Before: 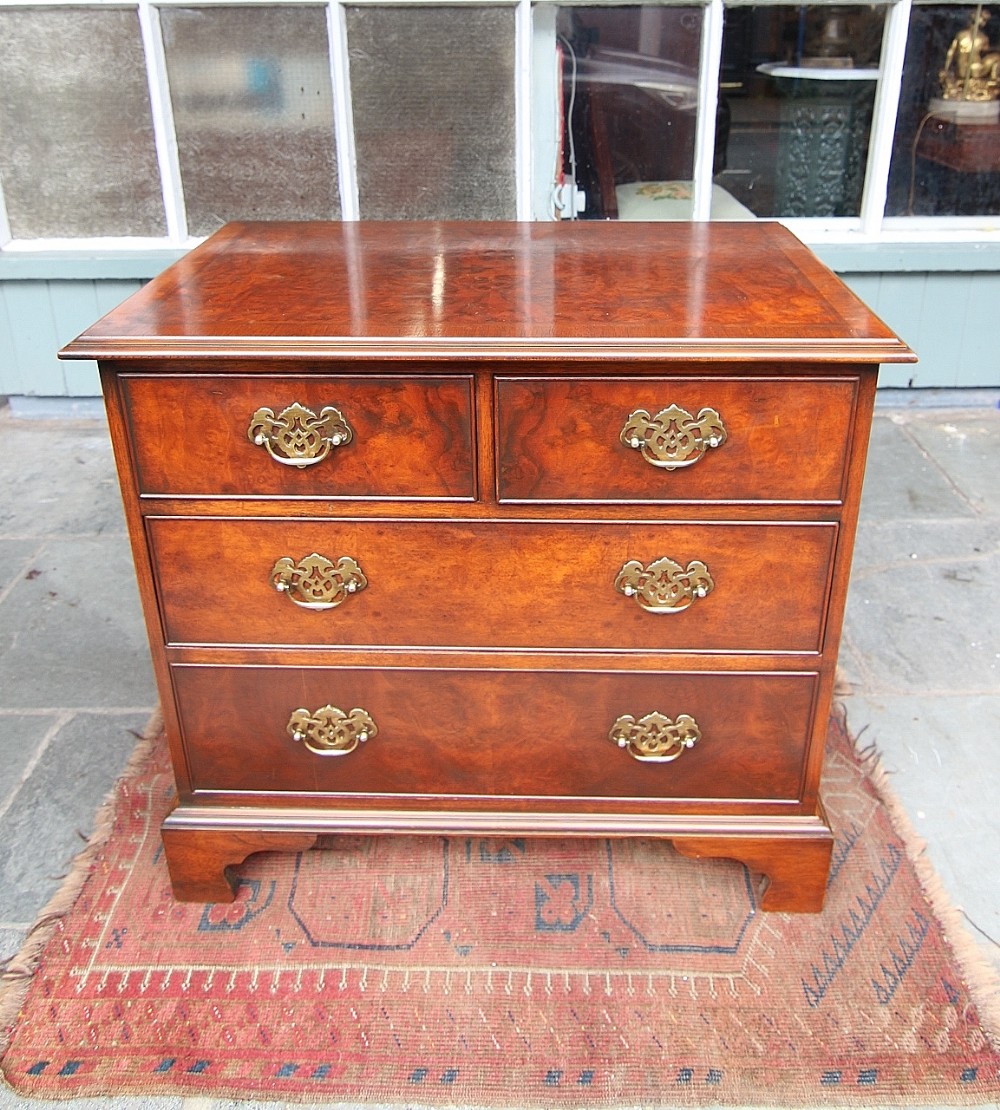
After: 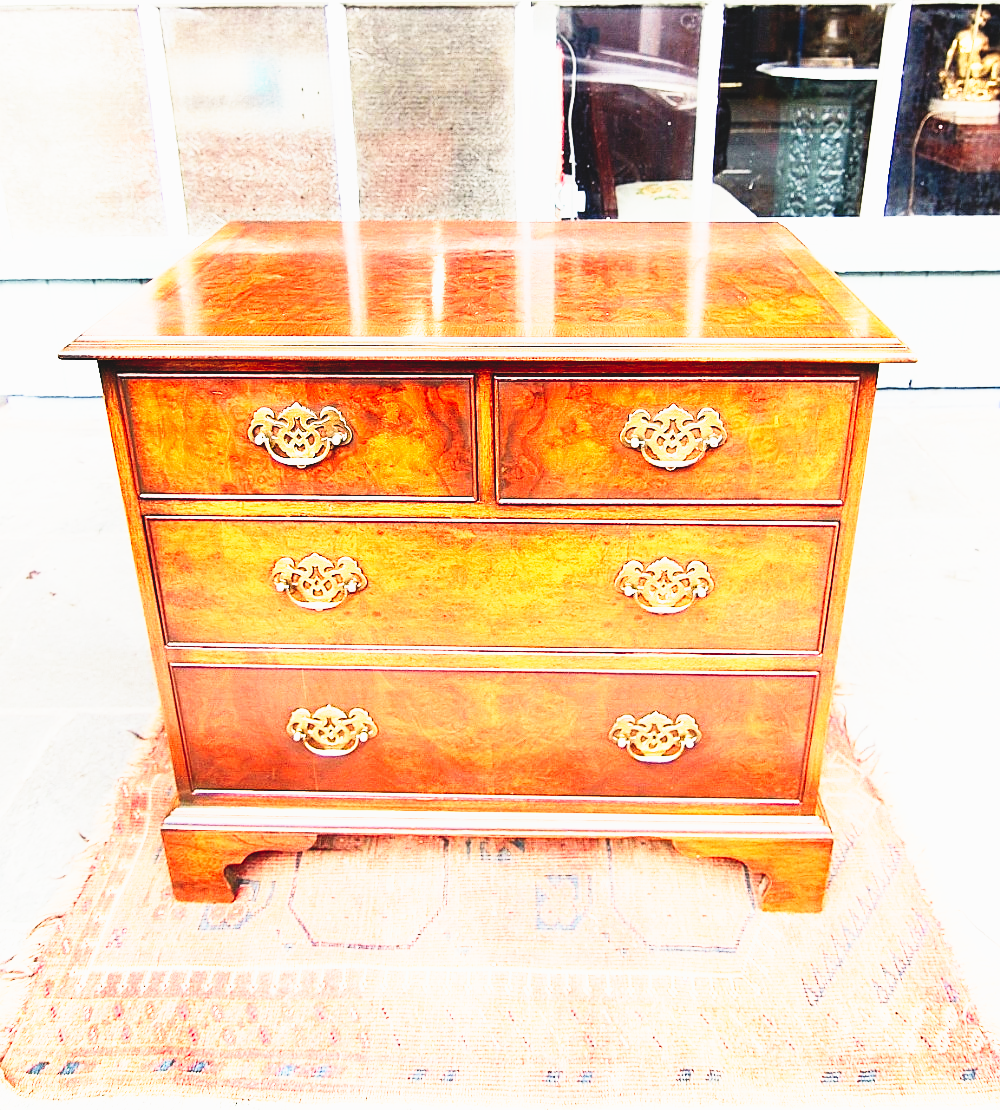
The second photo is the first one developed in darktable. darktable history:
tone curve: curves: ch0 [(0, 0.074) (0.129, 0.136) (0.285, 0.301) (0.689, 0.764) (0.854, 0.926) (0.987, 0.977)]; ch1 [(0, 0) (0.337, 0.249) (0.434, 0.437) (0.485, 0.491) (0.515, 0.495) (0.566, 0.57) (0.625, 0.625) (0.764, 0.806) (1, 1)]; ch2 [(0, 0) (0.314, 0.301) (0.401, 0.411) (0.505, 0.499) (0.54, 0.54) (0.608, 0.613) (0.706, 0.735) (1, 1)], preserve colors none
shadows and highlights: shadows -0.365, highlights 41.87
color balance rgb: highlights gain › chroma 3.05%, highlights gain › hue 76.6°, perceptual saturation grading › global saturation 0.827%, global vibrance 9.268%
sharpen: amount 0.209
base curve: curves: ch0 [(0, 0) (0.007, 0.004) (0.027, 0.03) (0.046, 0.07) (0.207, 0.54) (0.442, 0.872) (0.673, 0.972) (1, 1)], preserve colors none
